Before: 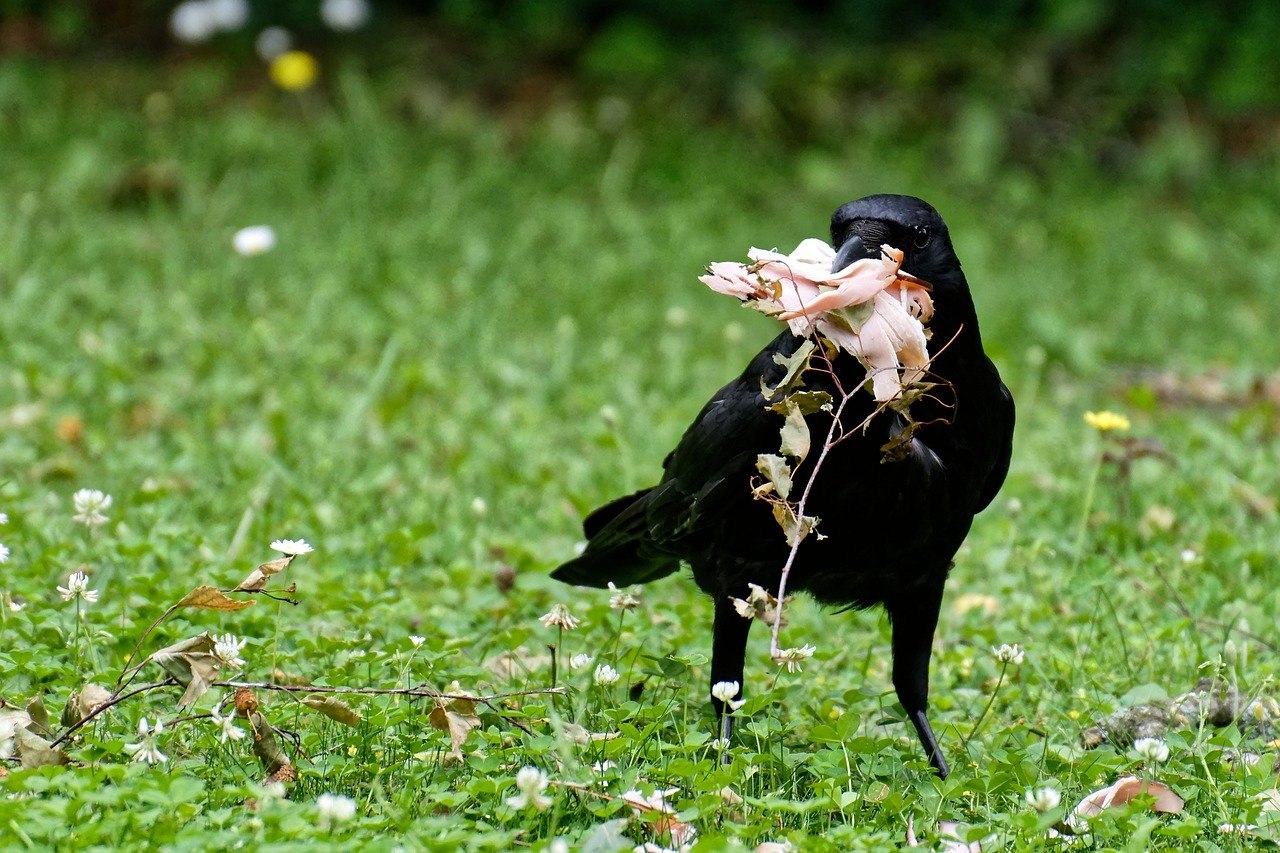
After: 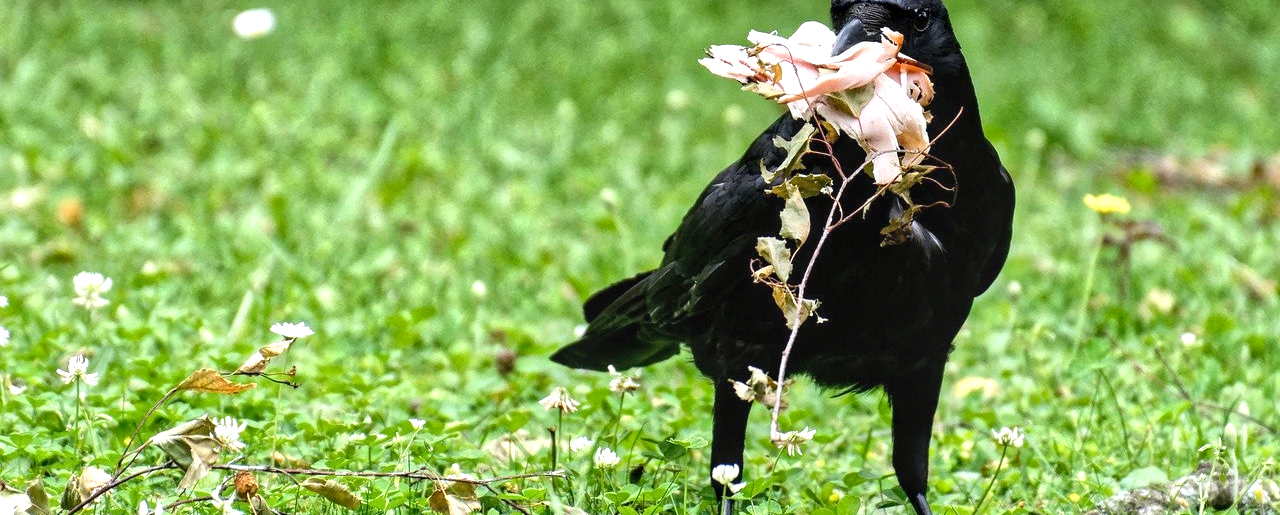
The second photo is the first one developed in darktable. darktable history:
exposure: exposure 0.646 EV, compensate highlight preservation false
local contrast: on, module defaults
crop and rotate: top 25.565%, bottom 13.986%
color calibration: gray › normalize channels true, illuminant same as pipeline (D50), adaptation XYZ, x 0.346, y 0.358, temperature 5017.51 K, gamut compression 0.025
